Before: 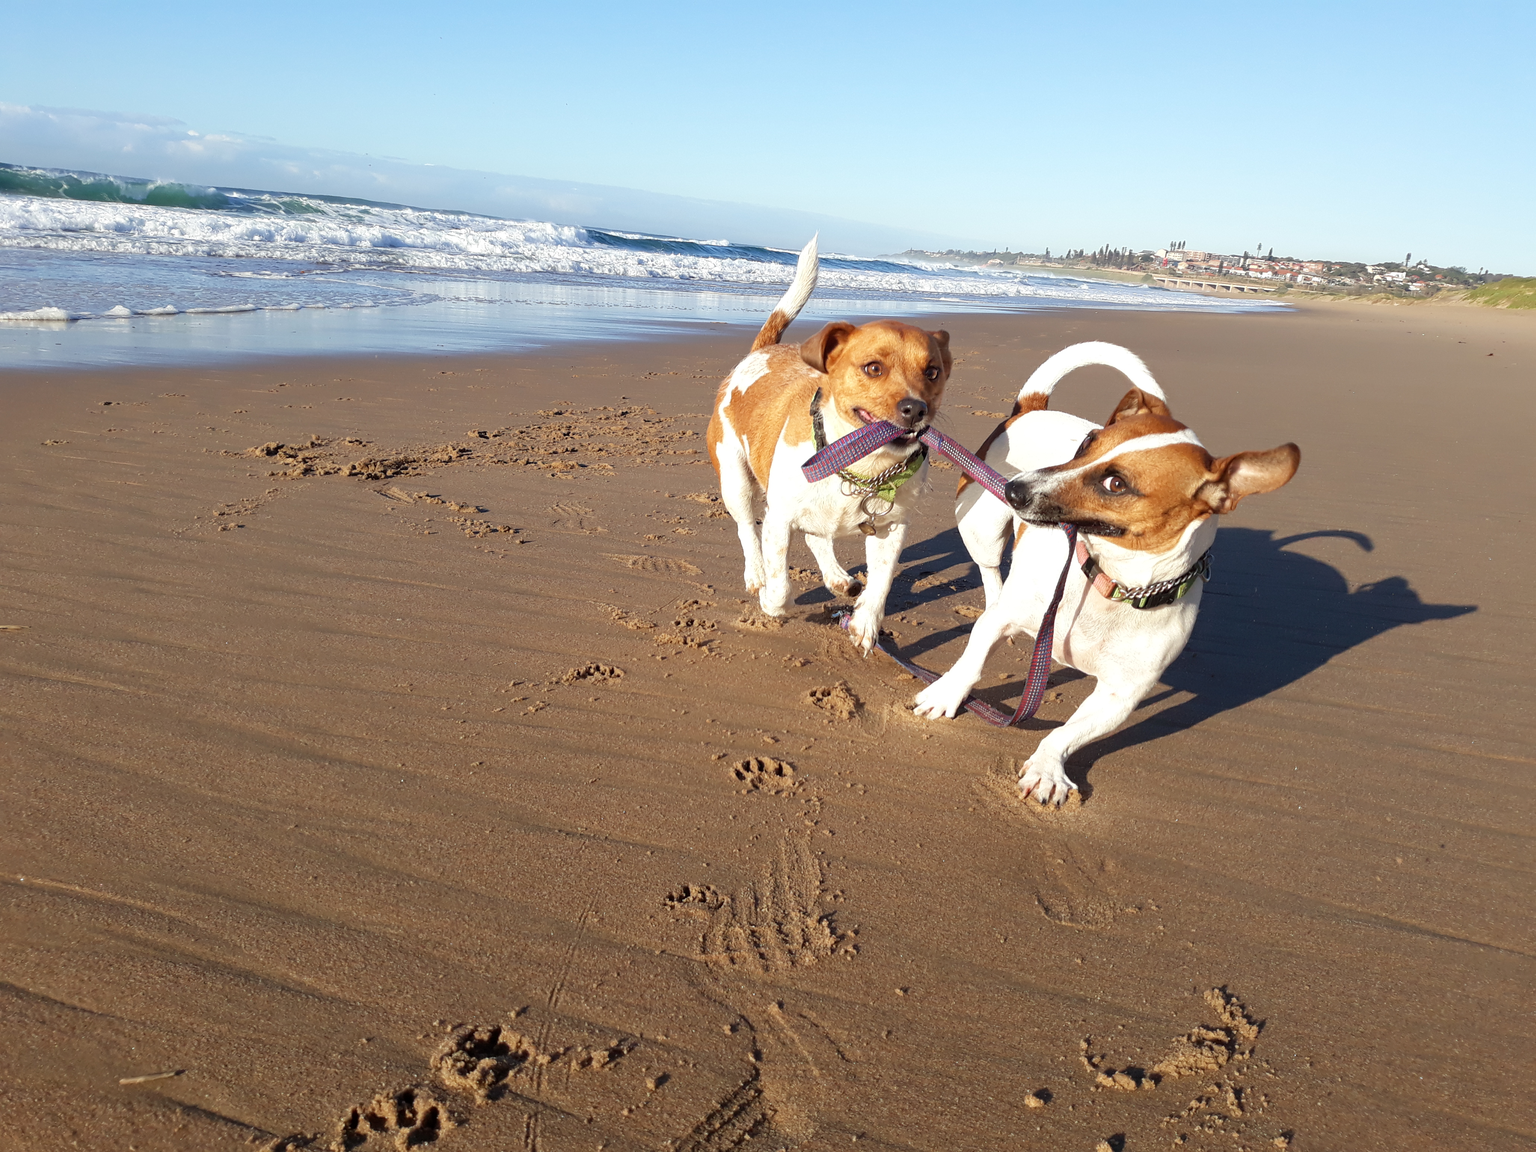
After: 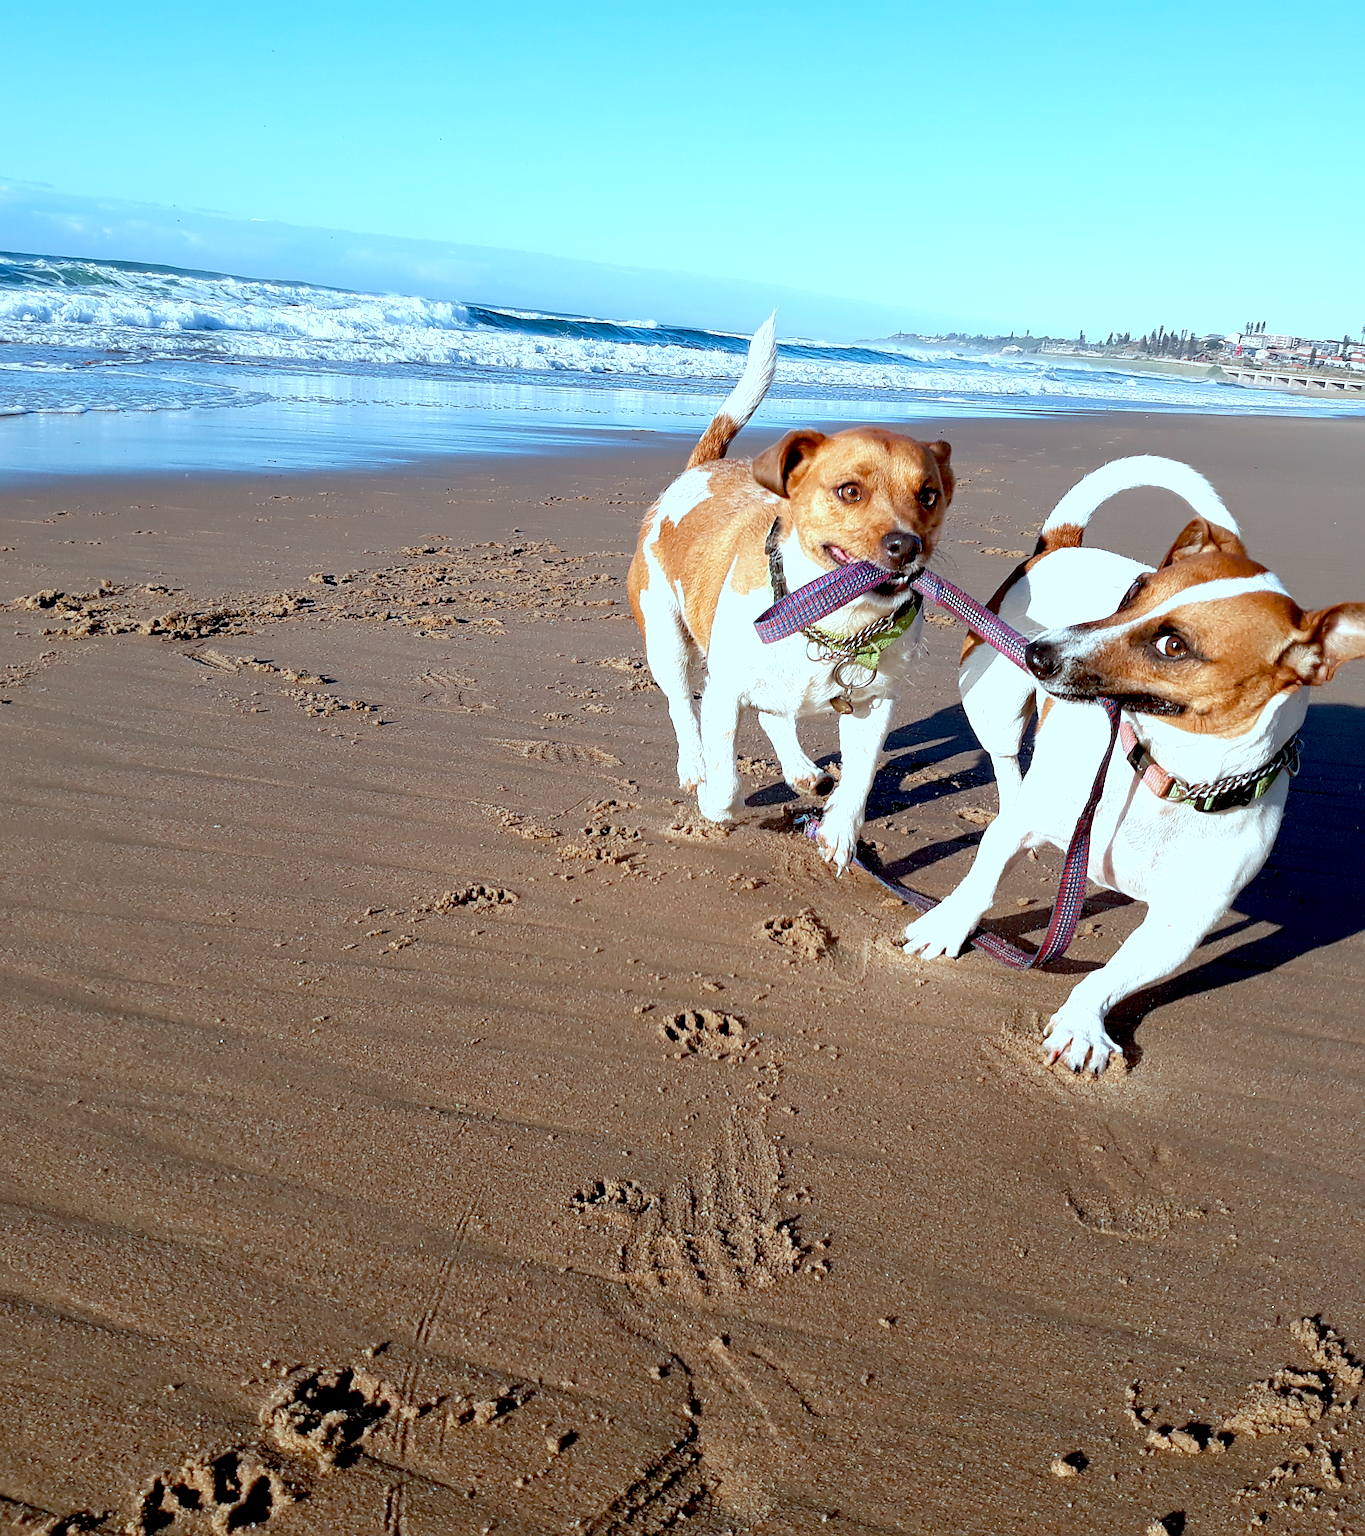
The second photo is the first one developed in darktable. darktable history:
sharpen: on, module defaults
color correction: highlights a* -9.6, highlights b* -21.69
exposure: black level correction 0.024, exposure 0.183 EV, compensate exposure bias true, compensate highlight preservation false
crop: left 15.389%, right 17.9%
